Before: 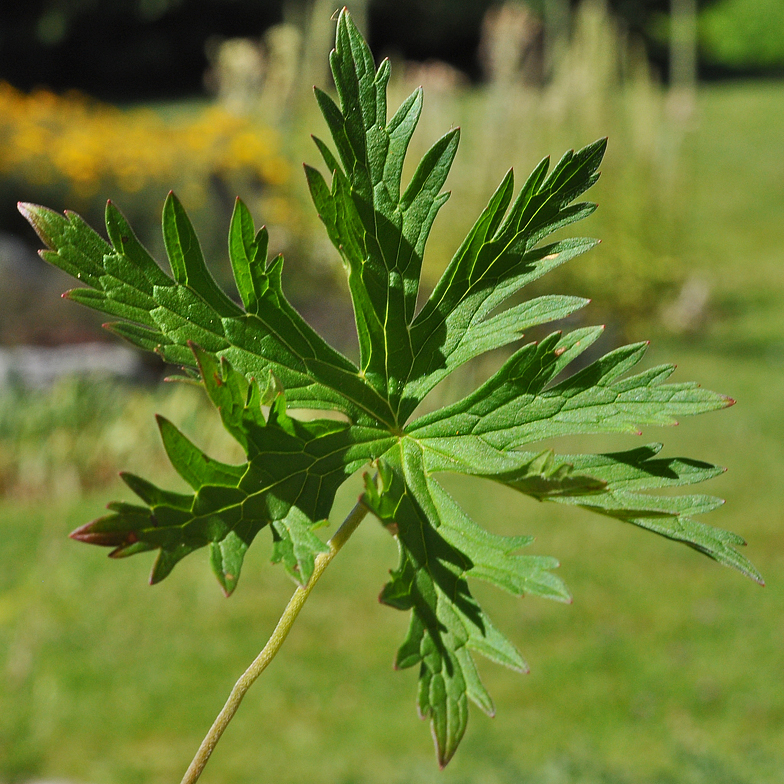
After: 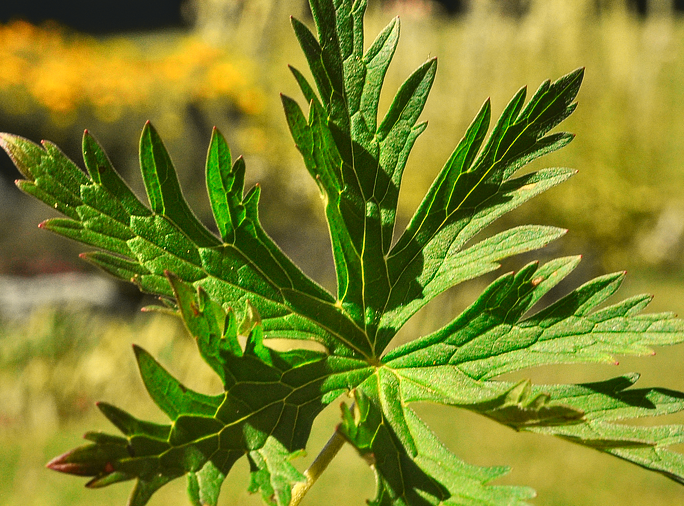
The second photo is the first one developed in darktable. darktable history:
crop: left 3.015%, top 8.969%, right 9.647%, bottom 26.457%
tone curve: curves: ch0 [(0, 0.074) (0.129, 0.136) (0.285, 0.301) (0.689, 0.764) (0.854, 0.926) (0.987, 0.977)]; ch1 [(0, 0) (0.337, 0.249) (0.434, 0.437) (0.485, 0.491) (0.515, 0.495) (0.566, 0.57) (0.625, 0.625) (0.764, 0.806) (1, 1)]; ch2 [(0, 0) (0.314, 0.301) (0.401, 0.411) (0.505, 0.499) (0.54, 0.54) (0.608, 0.613) (0.706, 0.735) (1, 1)], color space Lab, independent channels, preserve colors none
local contrast: on, module defaults
white balance: red 1.123, blue 0.83
